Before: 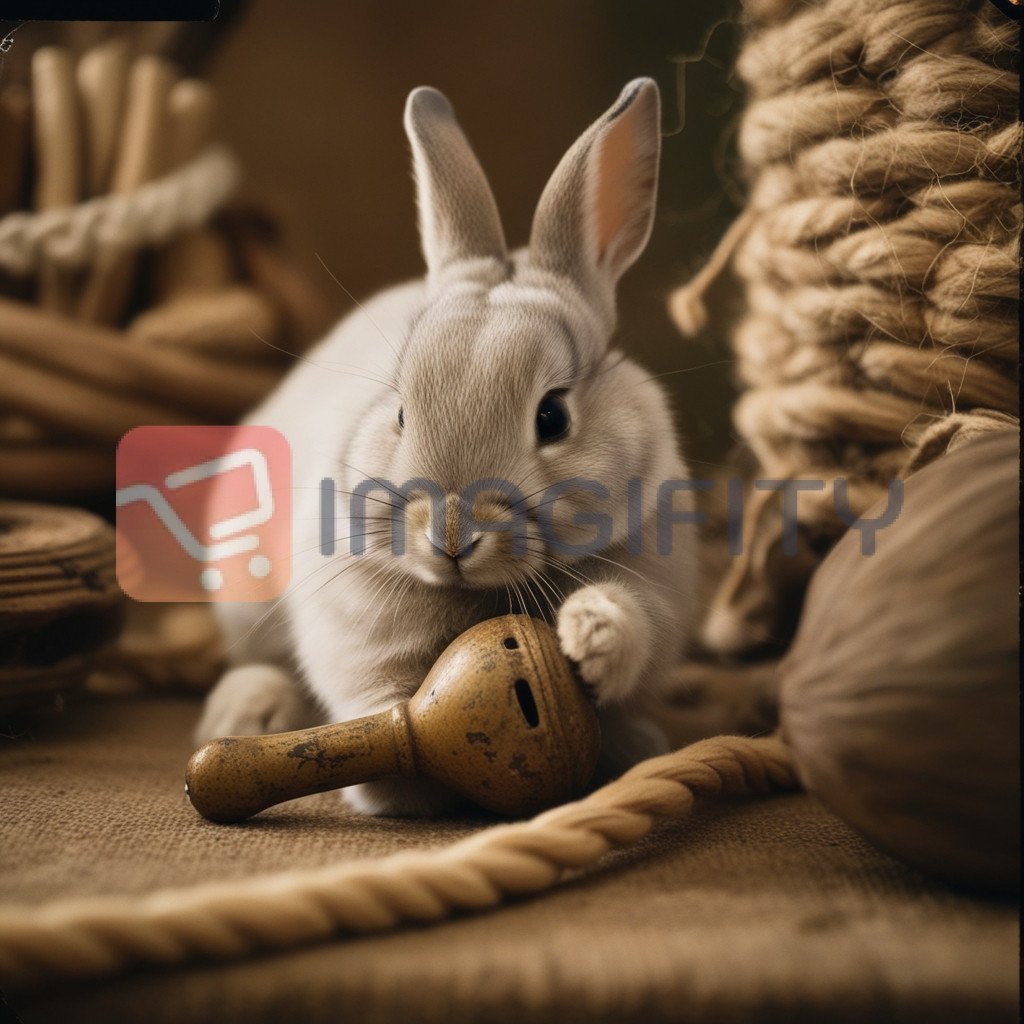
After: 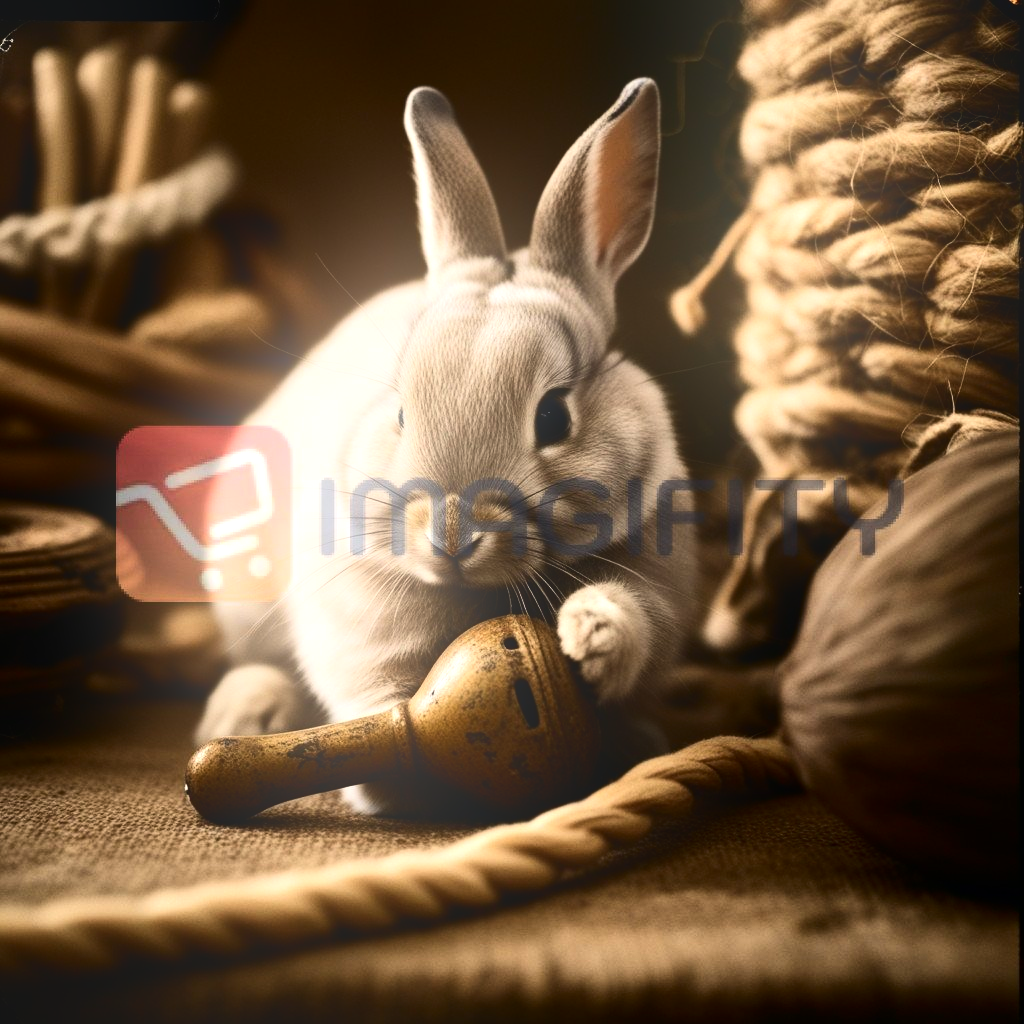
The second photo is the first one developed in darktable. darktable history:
shadows and highlights: shadows 5, soften with gaussian
contrast brightness saturation: contrast 0.2, brightness -0.11, saturation 0.1
bloom: on, module defaults
tone equalizer: -8 EV -0.75 EV, -7 EV -0.7 EV, -6 EV -0.6 EV, -5 EV -0.4 EV, -3 EV 0.4 EV, -2 EV 0.6 EV, -1 EV 0.7 EV, +0 EV 0.75 EV, edges refinement/feathering 500, mask exposure compensation -1.57 EV, preserve details no
